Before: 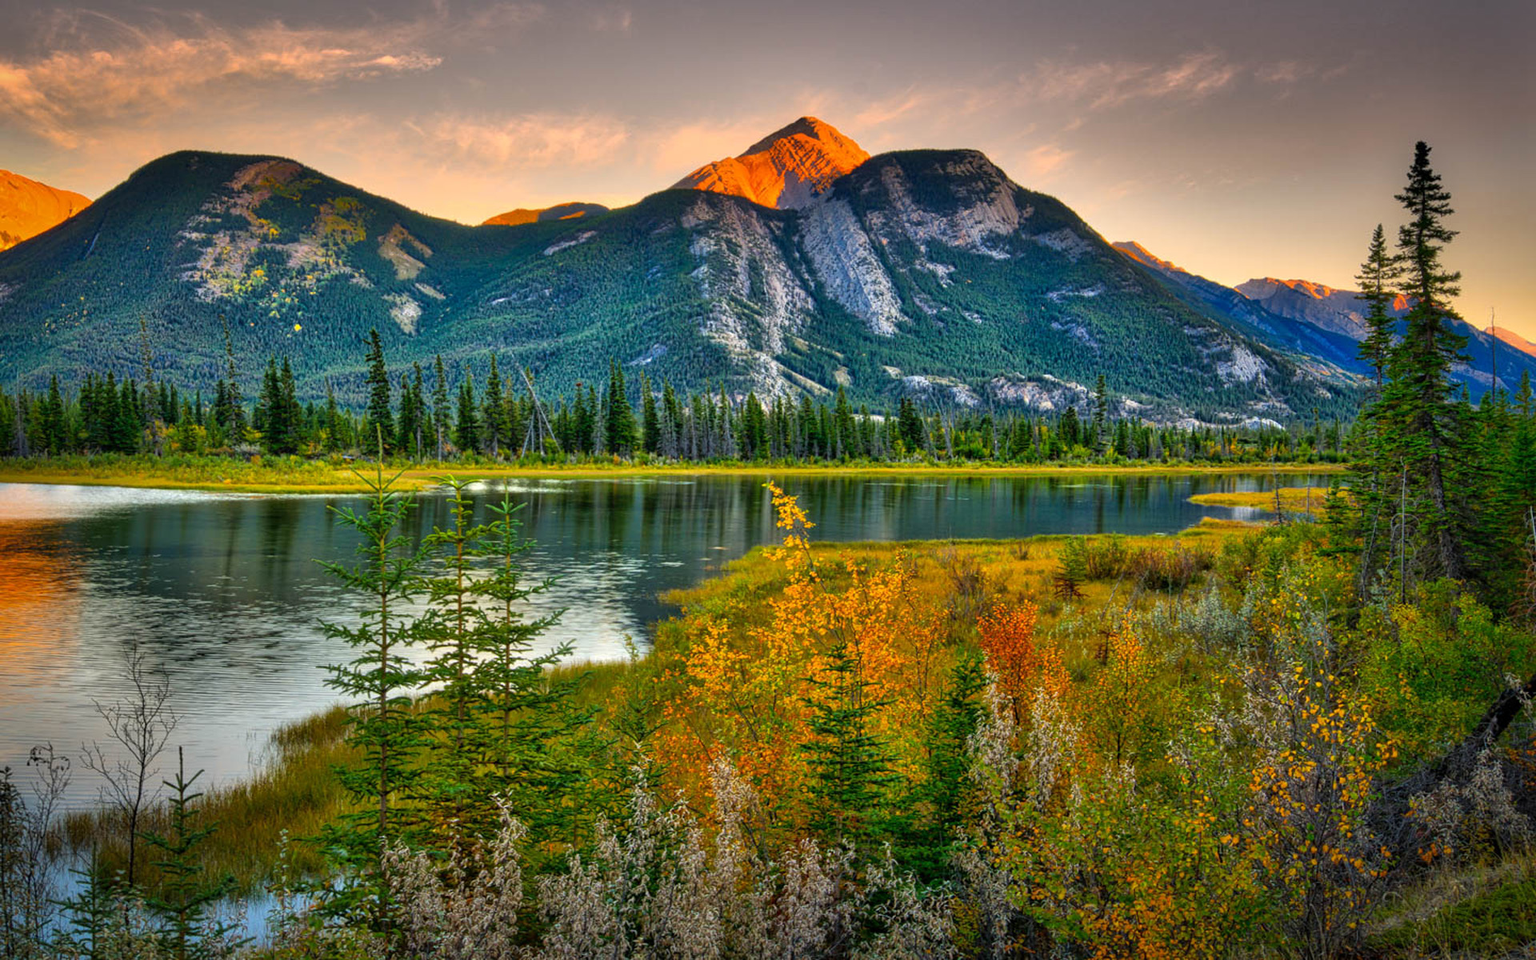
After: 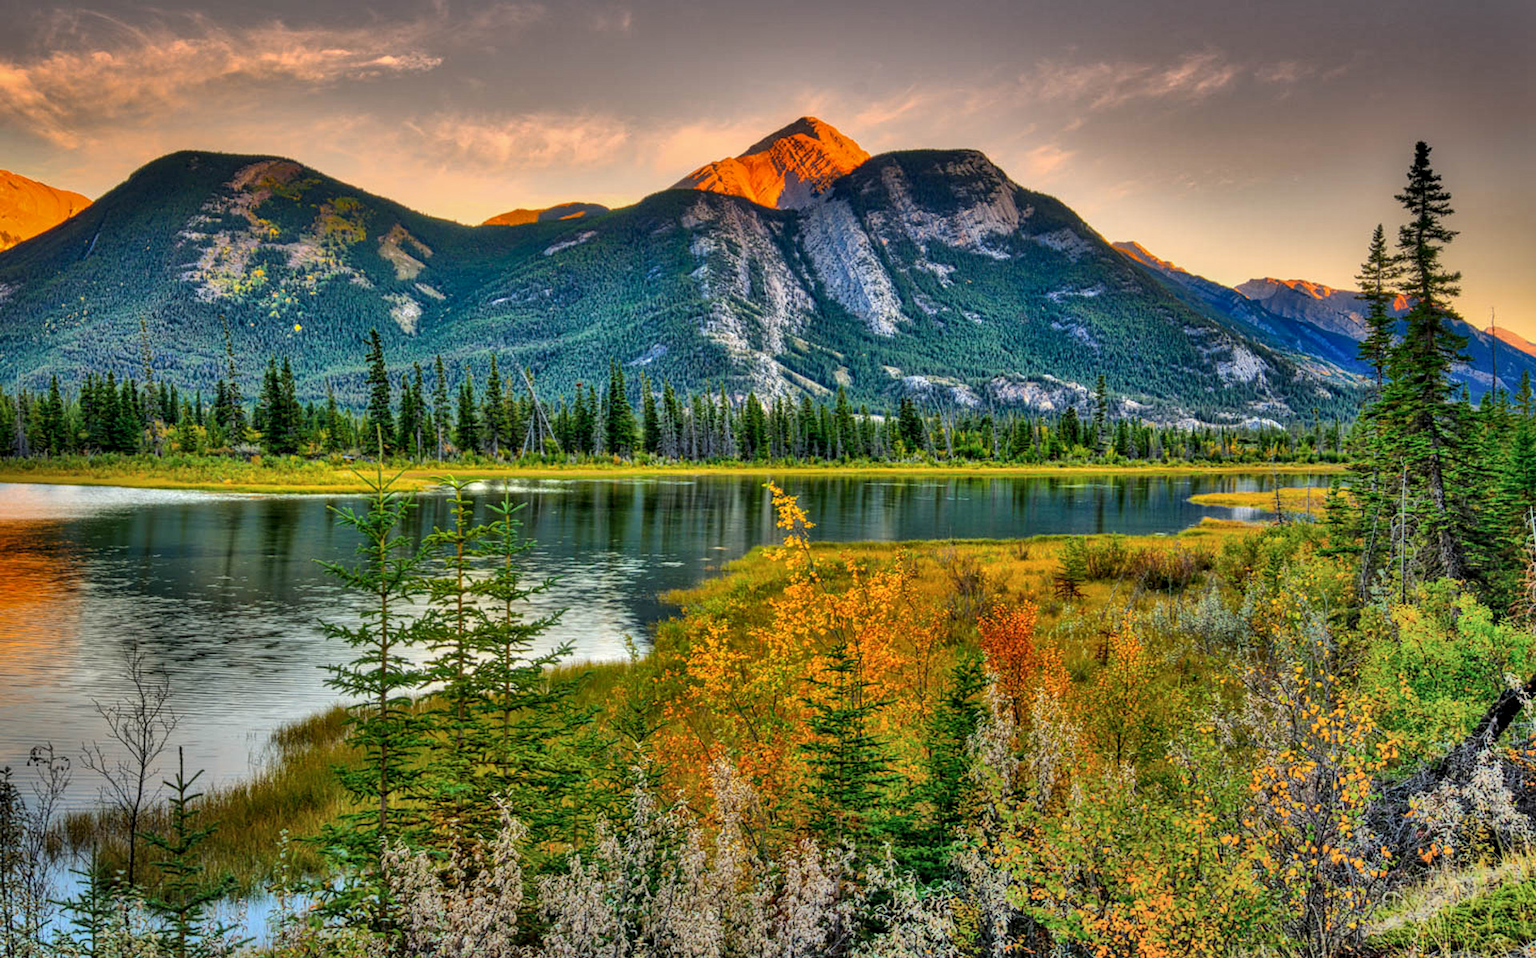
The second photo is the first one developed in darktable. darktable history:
crop: top 0.05%, bottom 0.098%
shadows and highlights: radius 123.98, shadows 100, white point adjustment -3, highlights -100, highlights color adjustment 89.84%, soften with gaussian
local contrast: on, module defaults
